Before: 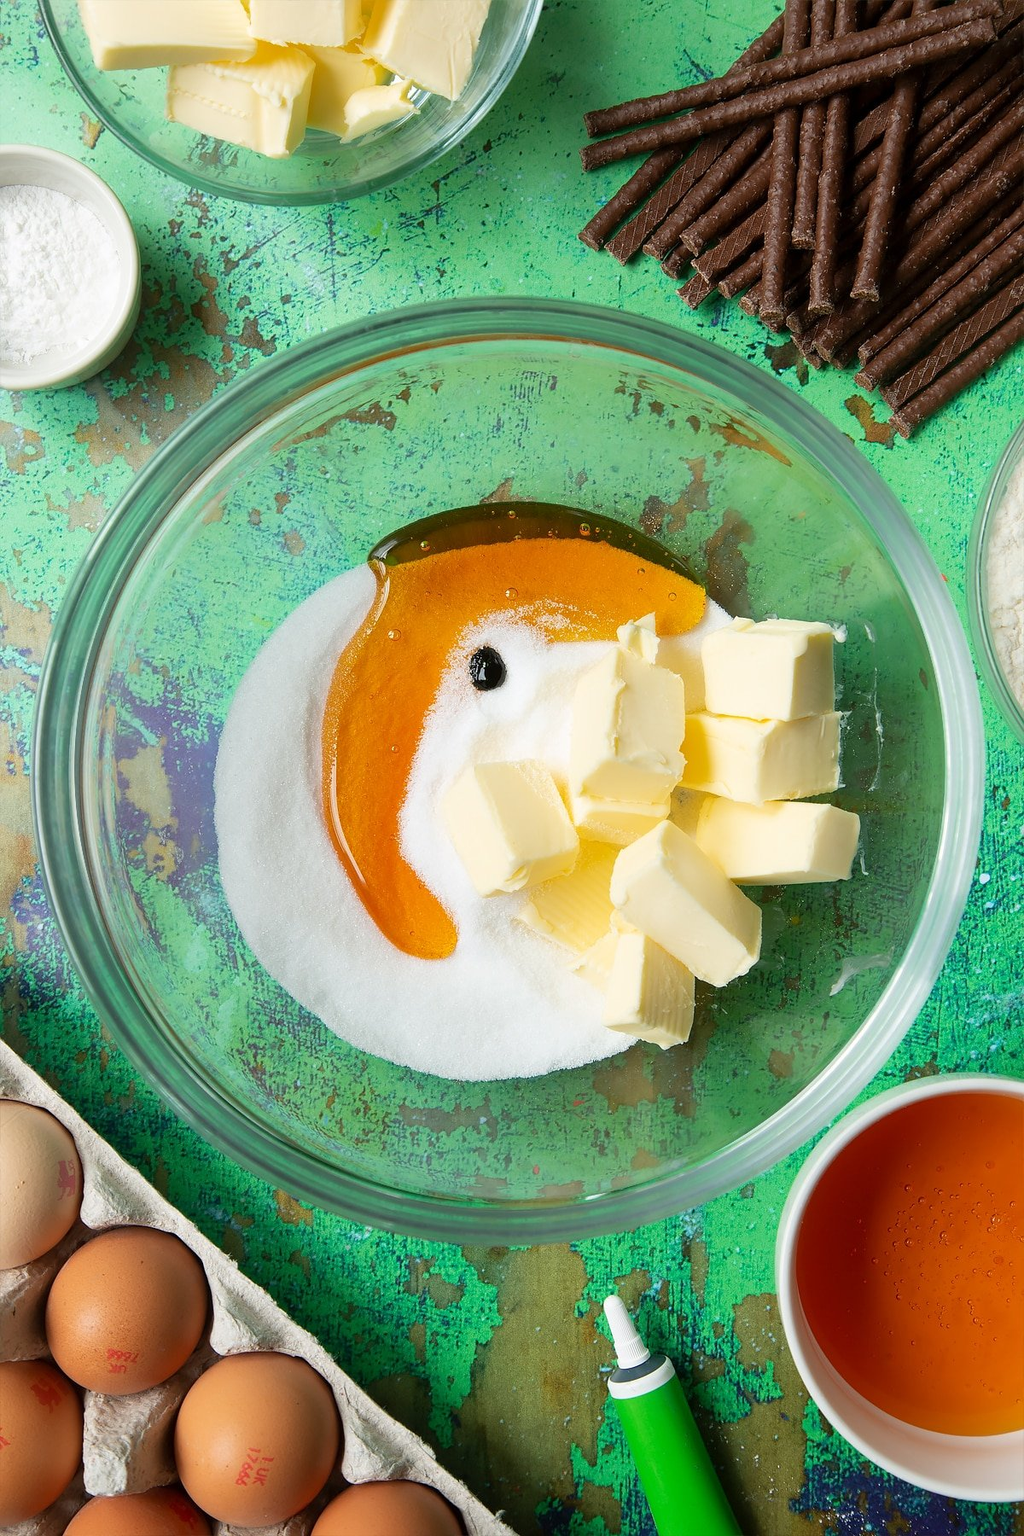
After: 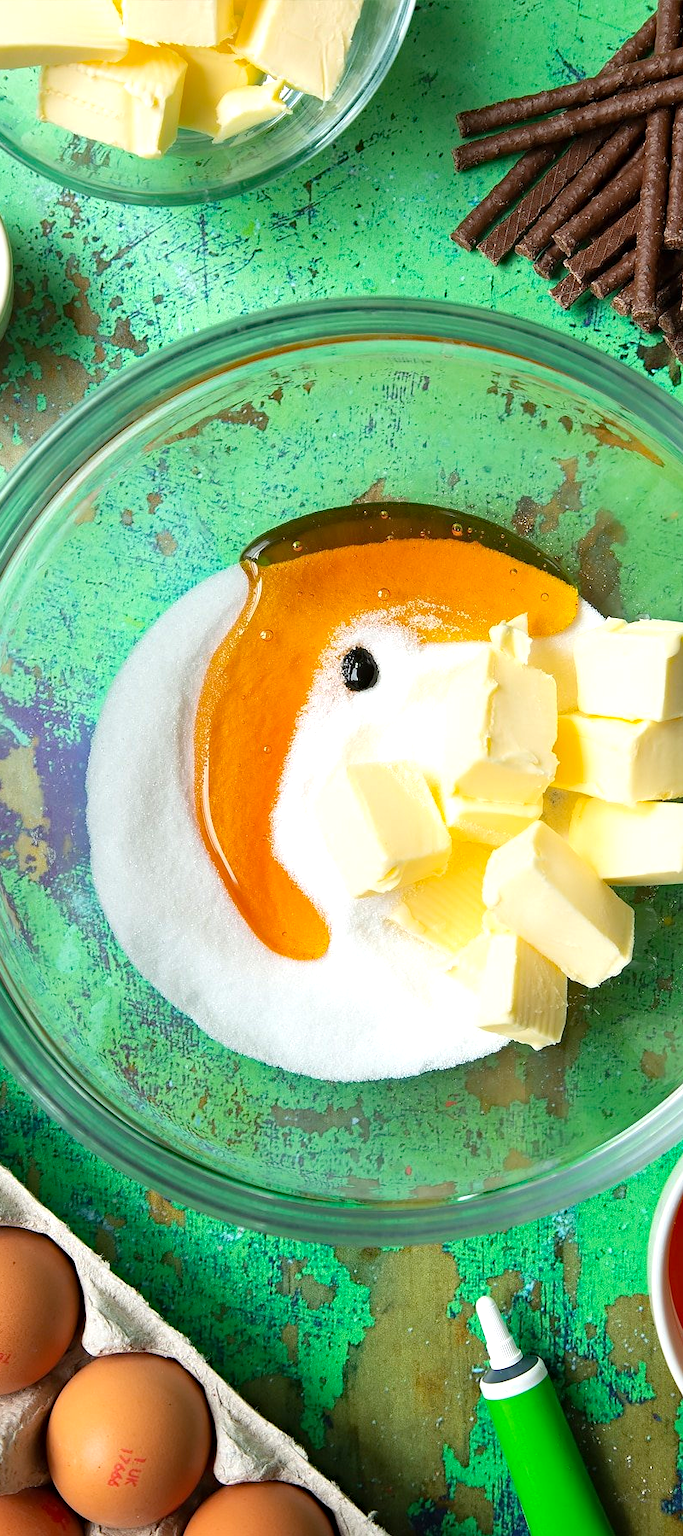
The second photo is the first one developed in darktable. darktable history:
crop and rotate: left 12.524%, right 20.708%
exposure: black level correction 0, exposure 0.392 EV, compensate highlight preservation false
haze removal: strength 0.293, distance 0.257, compatibility mode true, adaptive false
